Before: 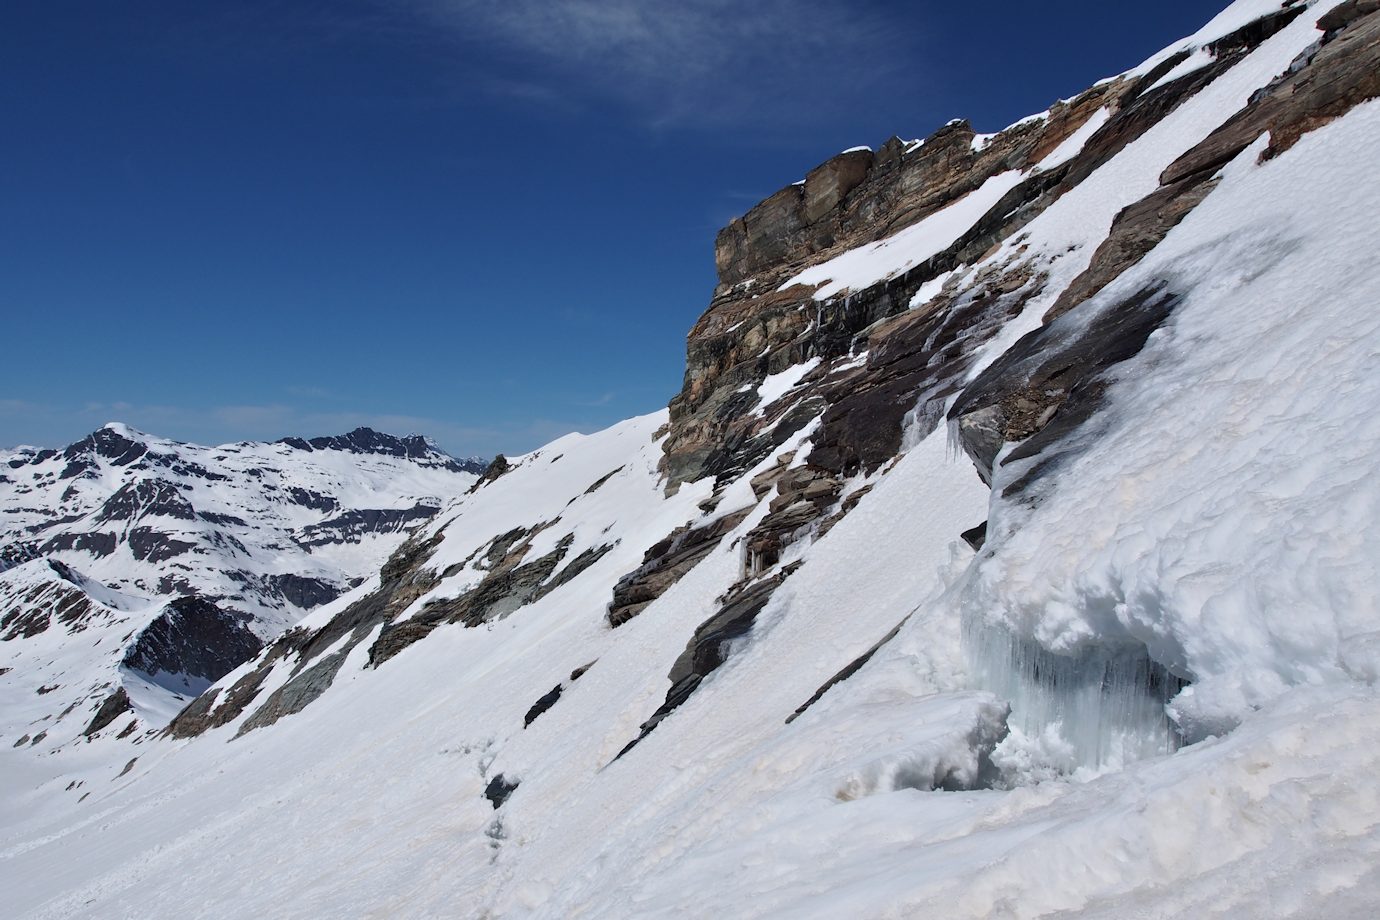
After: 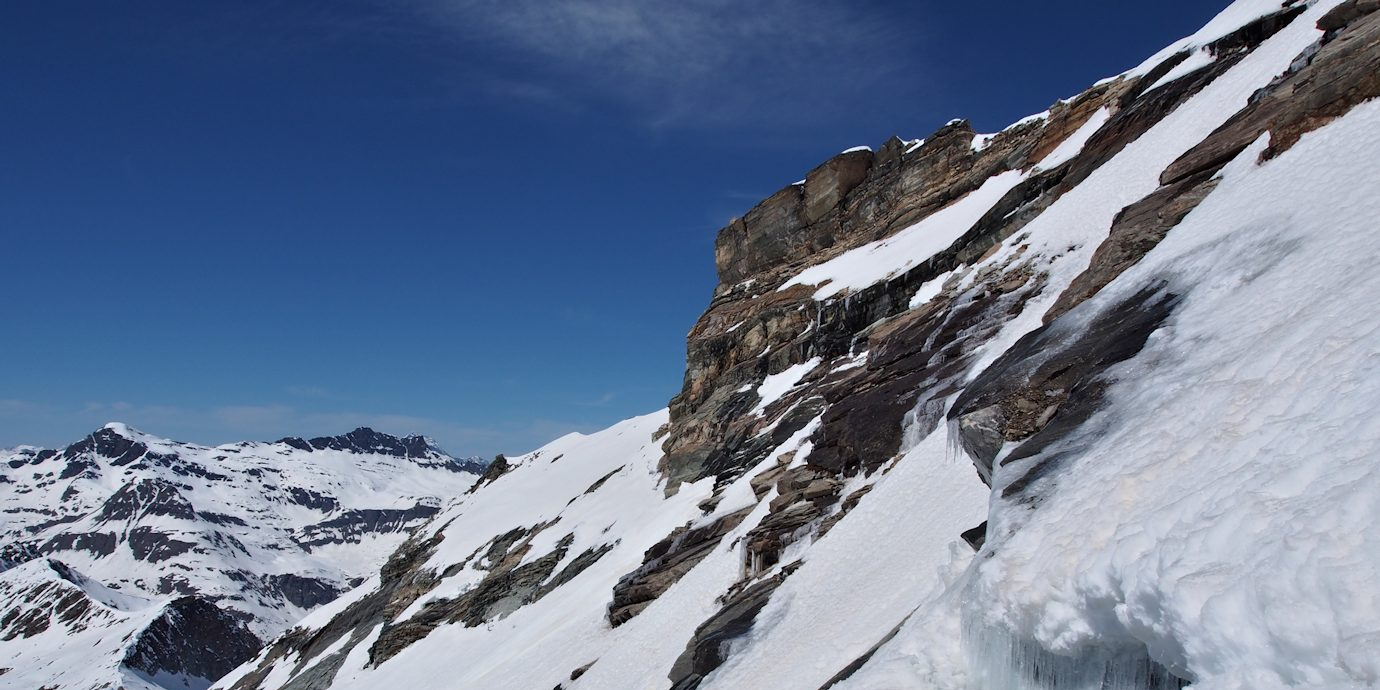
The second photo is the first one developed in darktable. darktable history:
crop: bottom 24.92%
